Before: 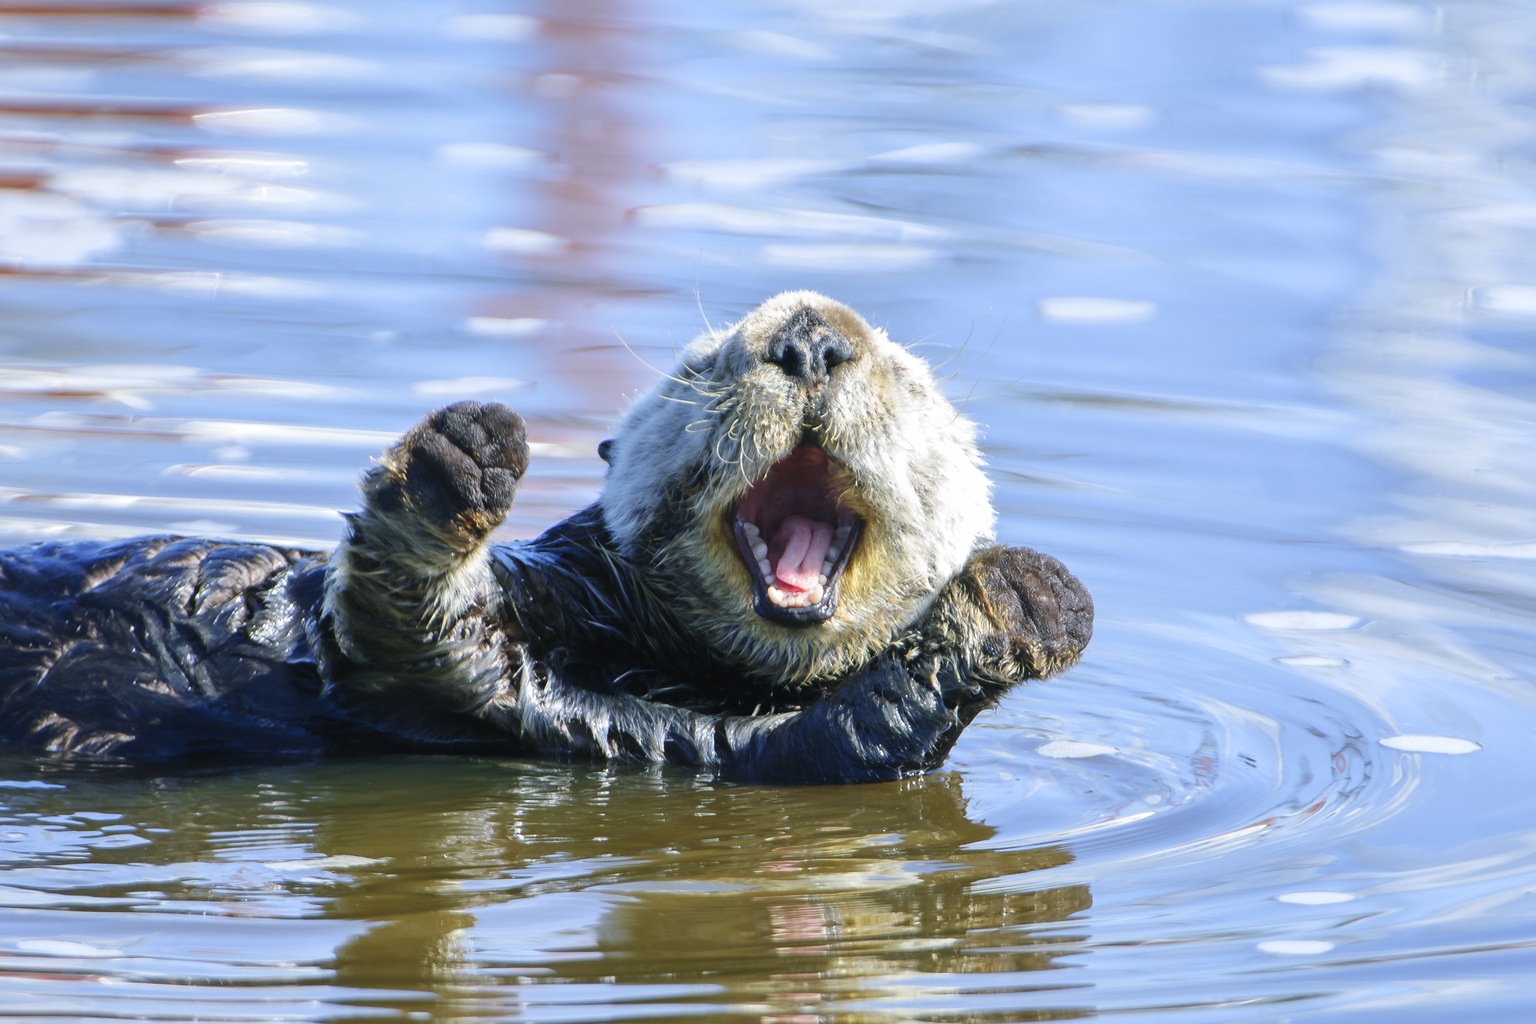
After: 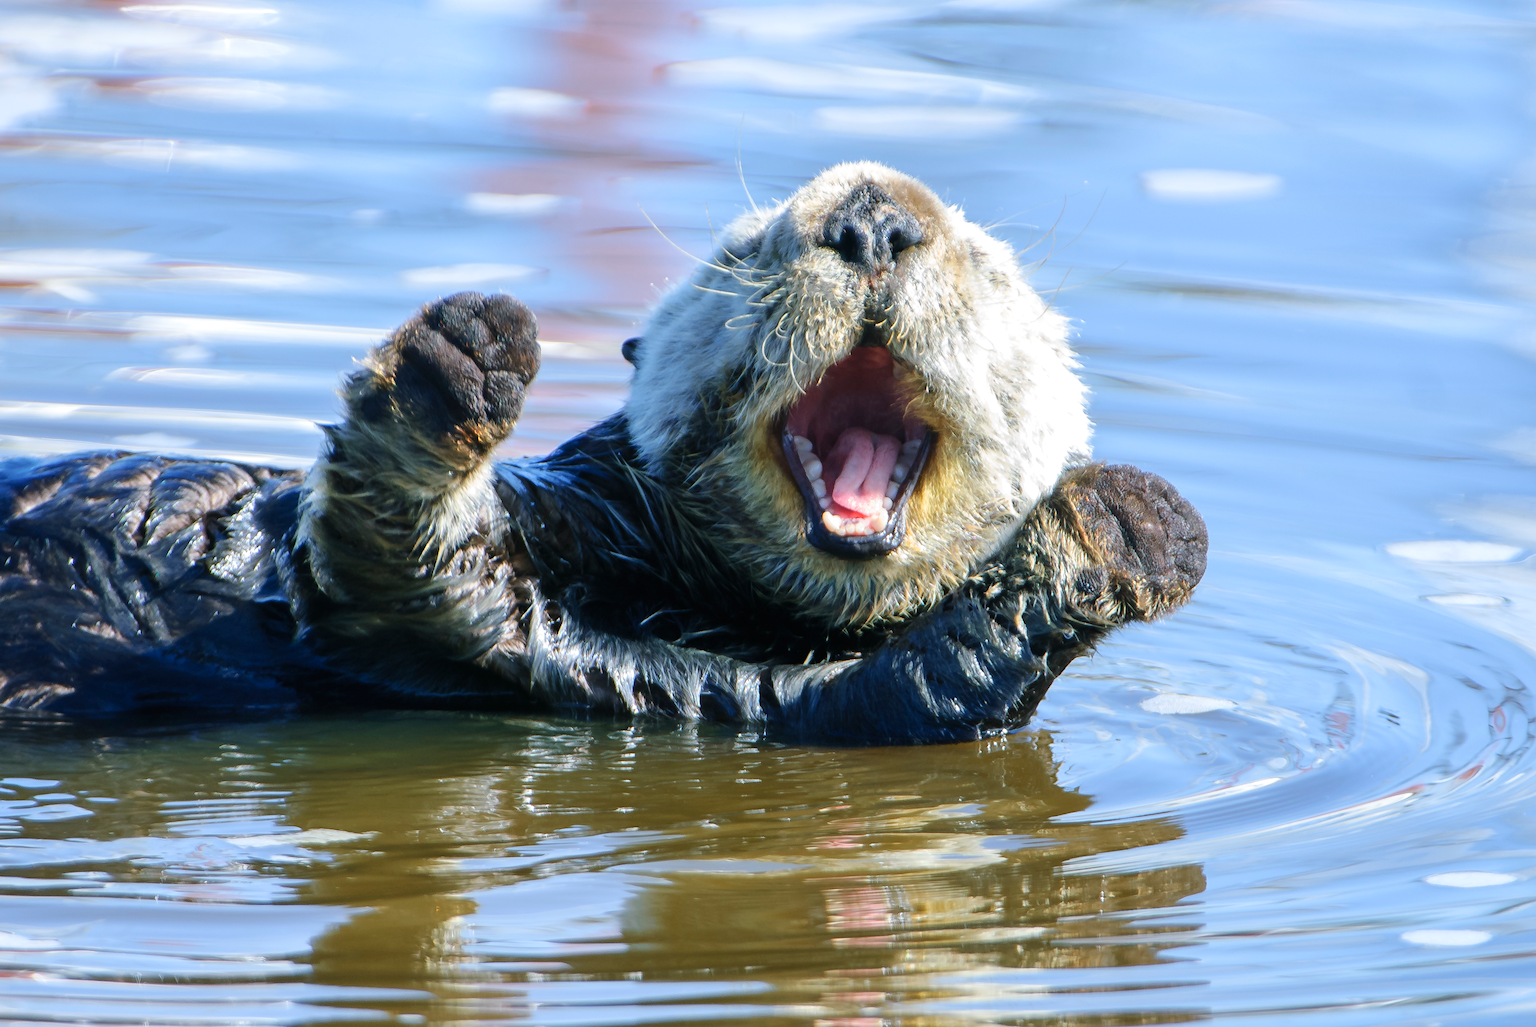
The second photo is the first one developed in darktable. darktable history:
crop and rotate: left 4.716%, top 15.078%, right 10.675%
shadows and highlights: shadows -11.04, white point adjustment 1.36, highlights 11.99
